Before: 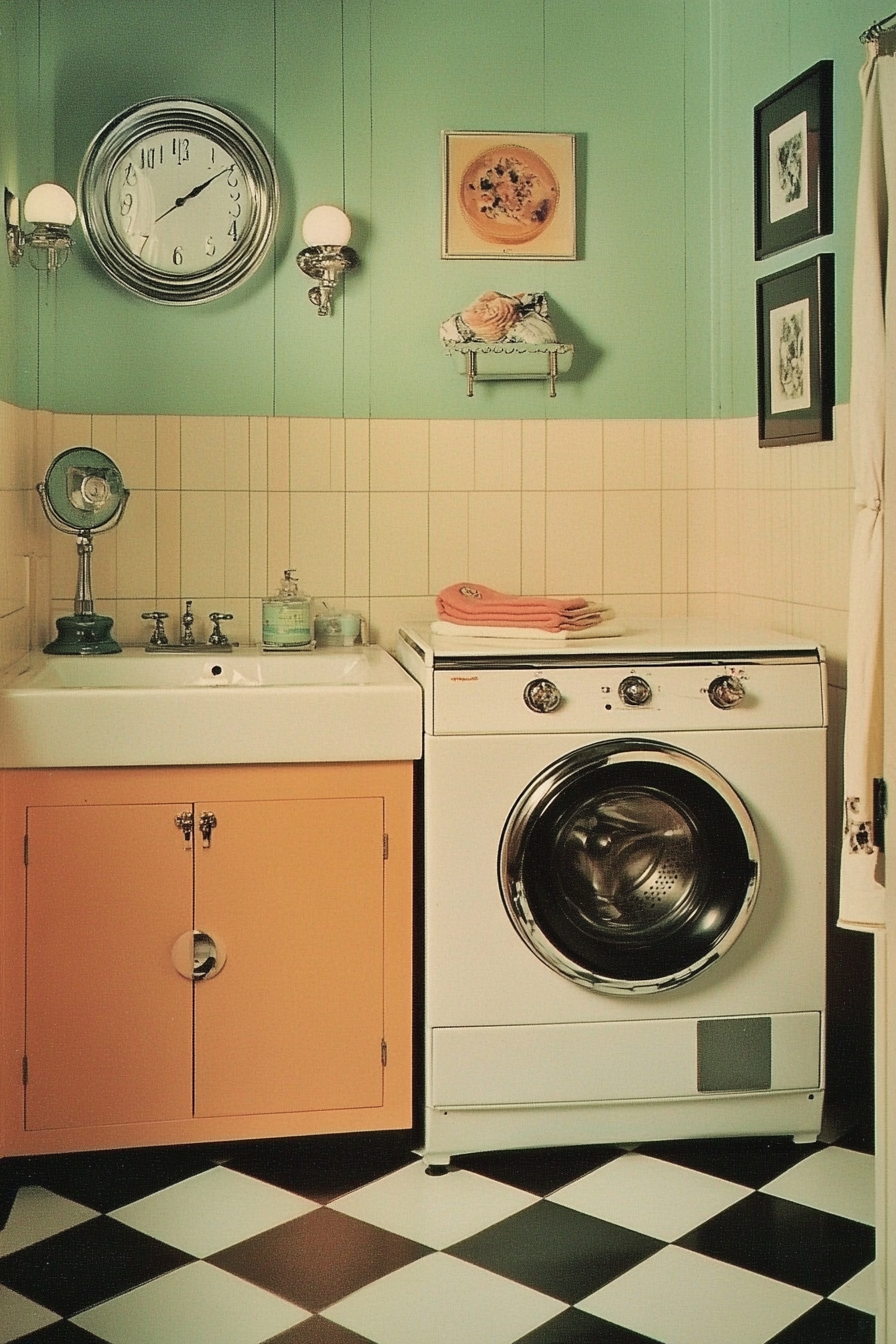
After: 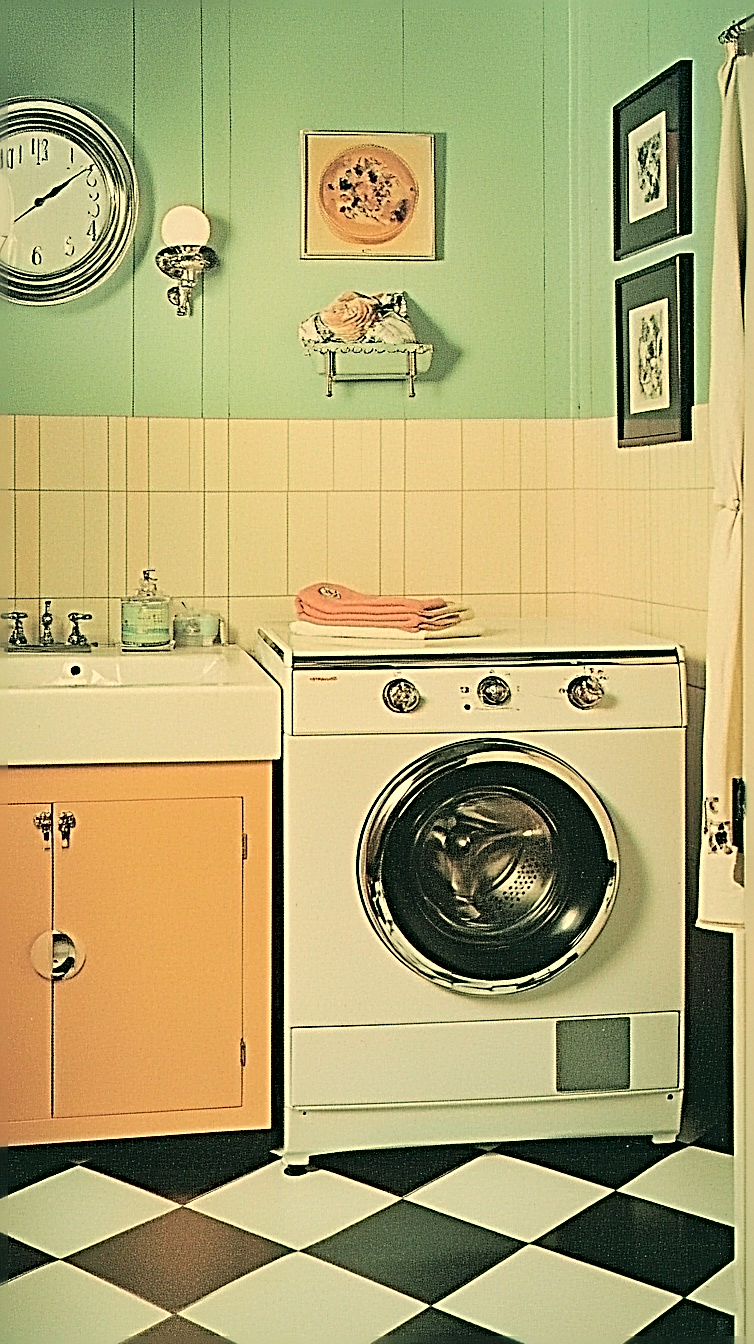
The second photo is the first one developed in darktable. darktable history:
sharpen: radius 3.161, amount 1.724
contrast brightness saturation: brightness 0.154
shadows and highlights: radius 94.39, shadows -15.68, white point adjustment 0.227, highlights 30.8, compress 48.33%, soften with gaussian
color correction: highlights a* -0.579, highlights b* 9.47, shadows a* -8.72, shadows b* 0.562
crop: left 15.842%
